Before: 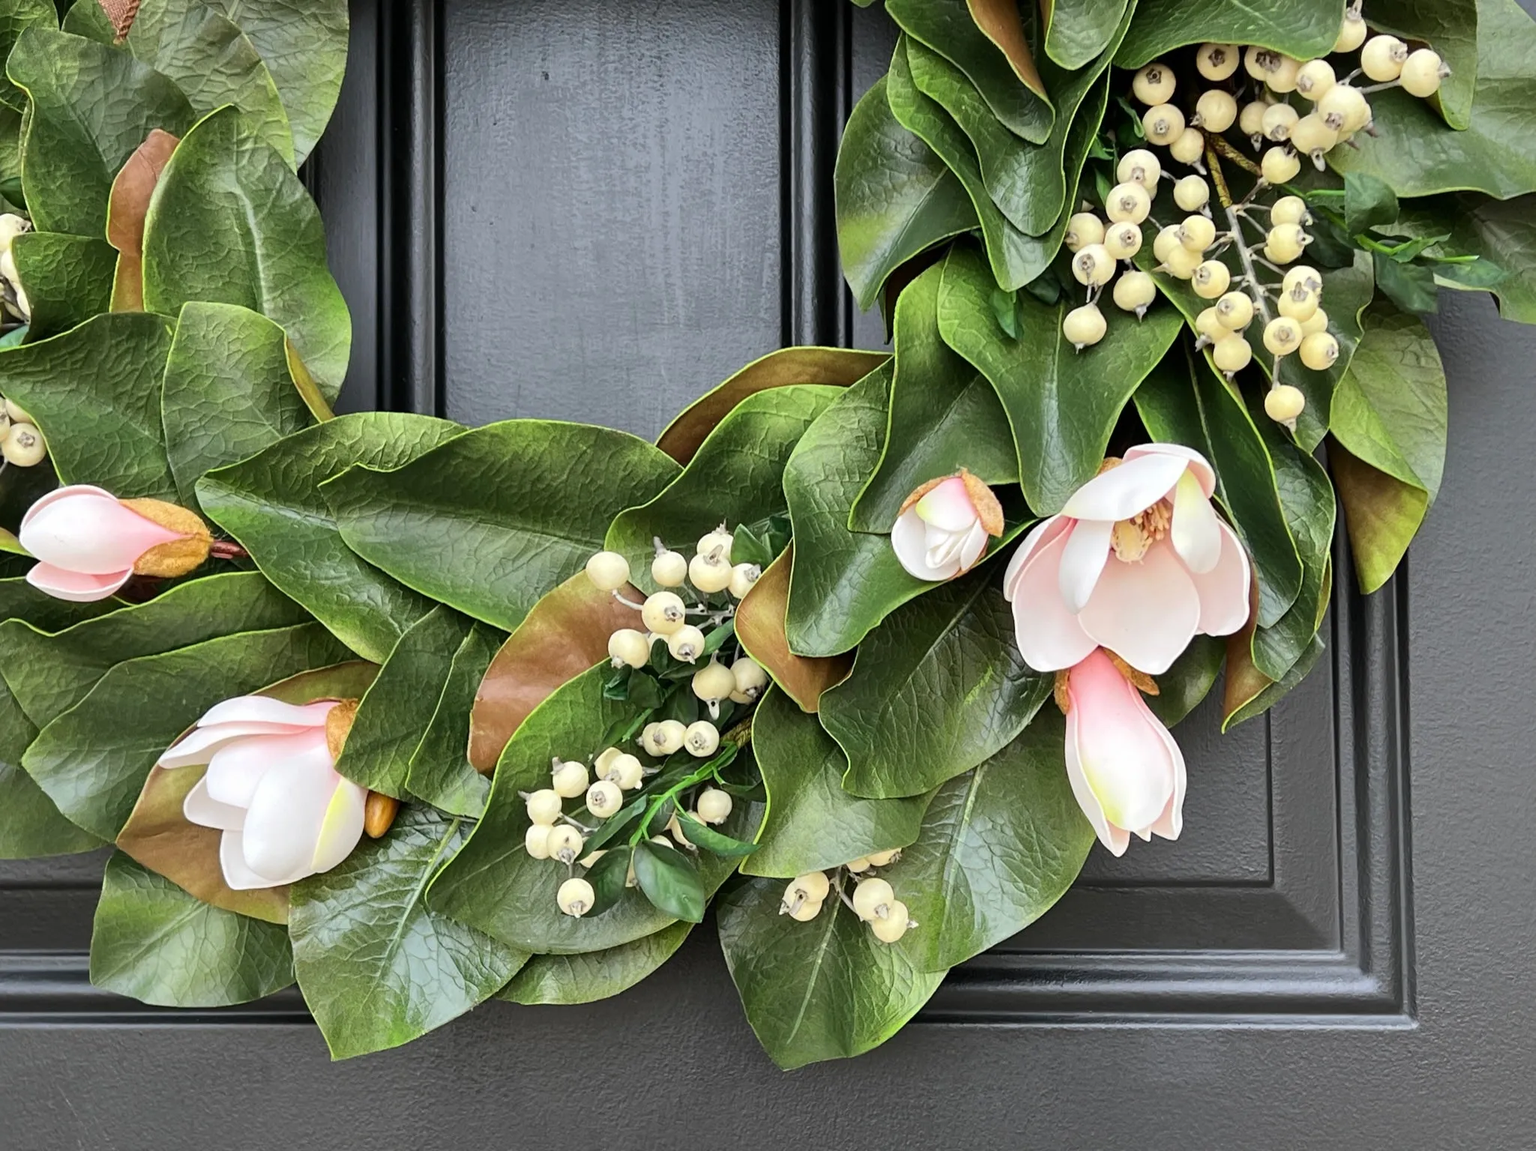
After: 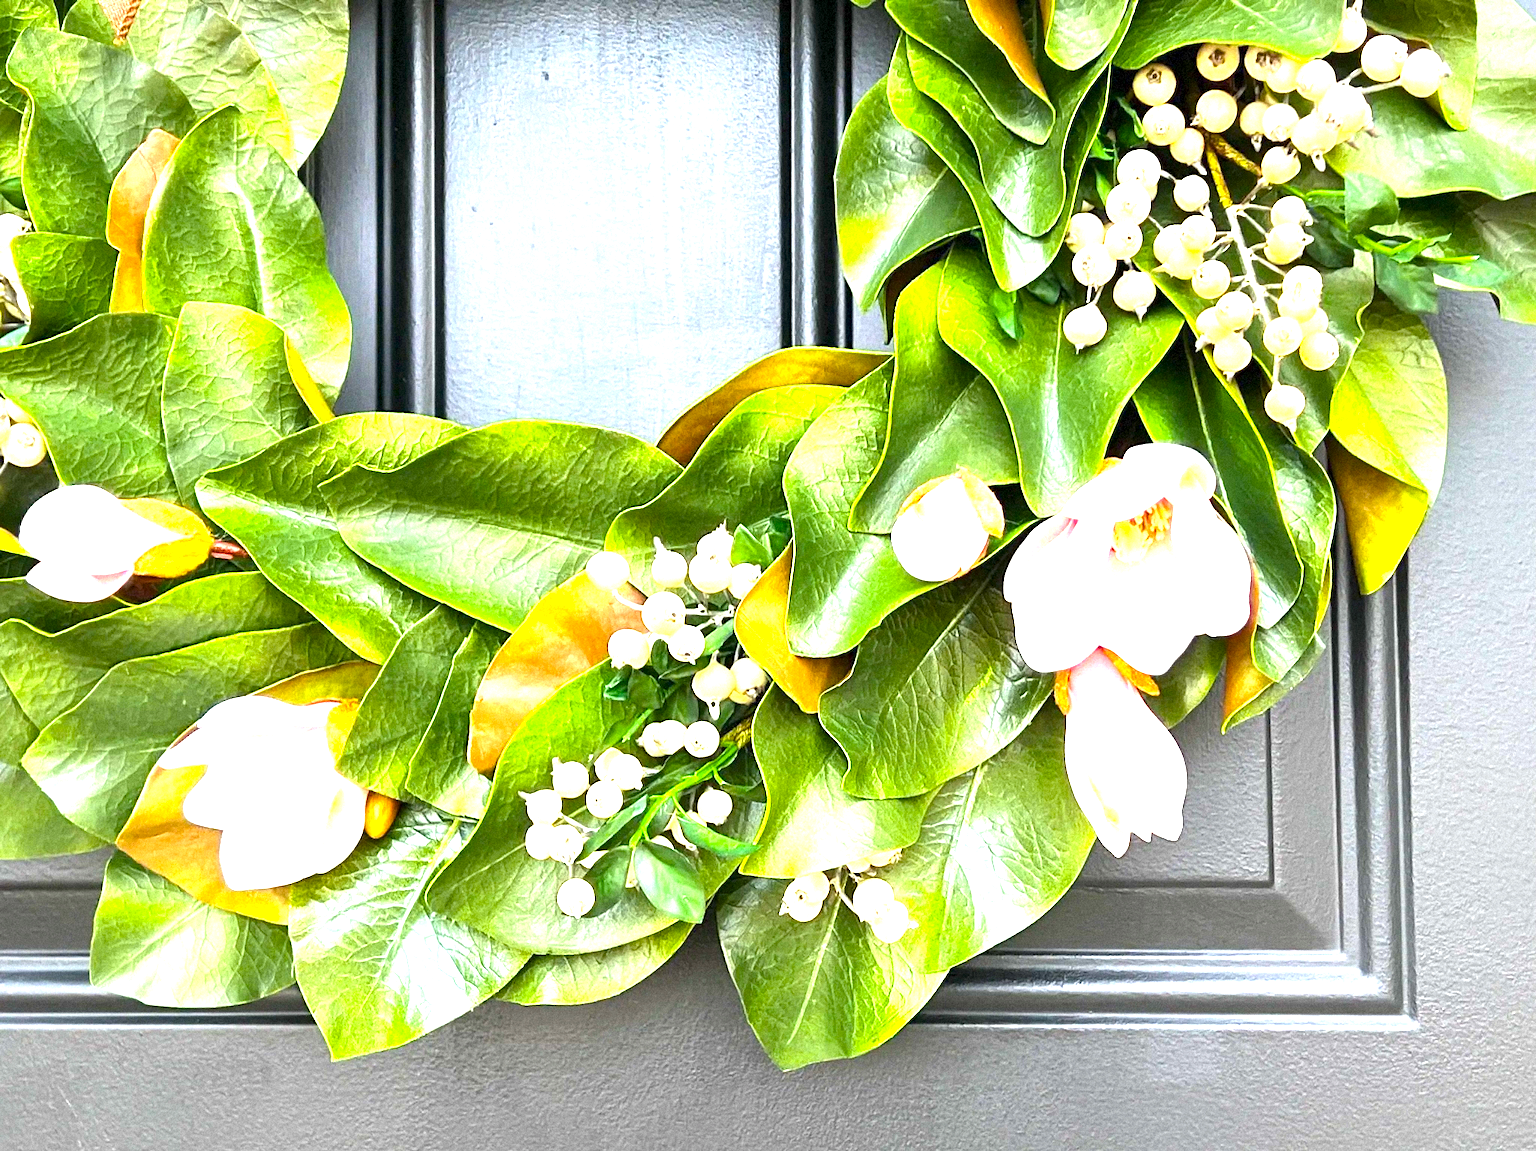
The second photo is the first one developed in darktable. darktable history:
color balance rgb: linear chroma grading › global chroma 15%, perceptual saturation grading › global saturation 30%
grain: mid-tones bias 0%
exposure: exposure 2.003 EV, compensate highlight preservation false
